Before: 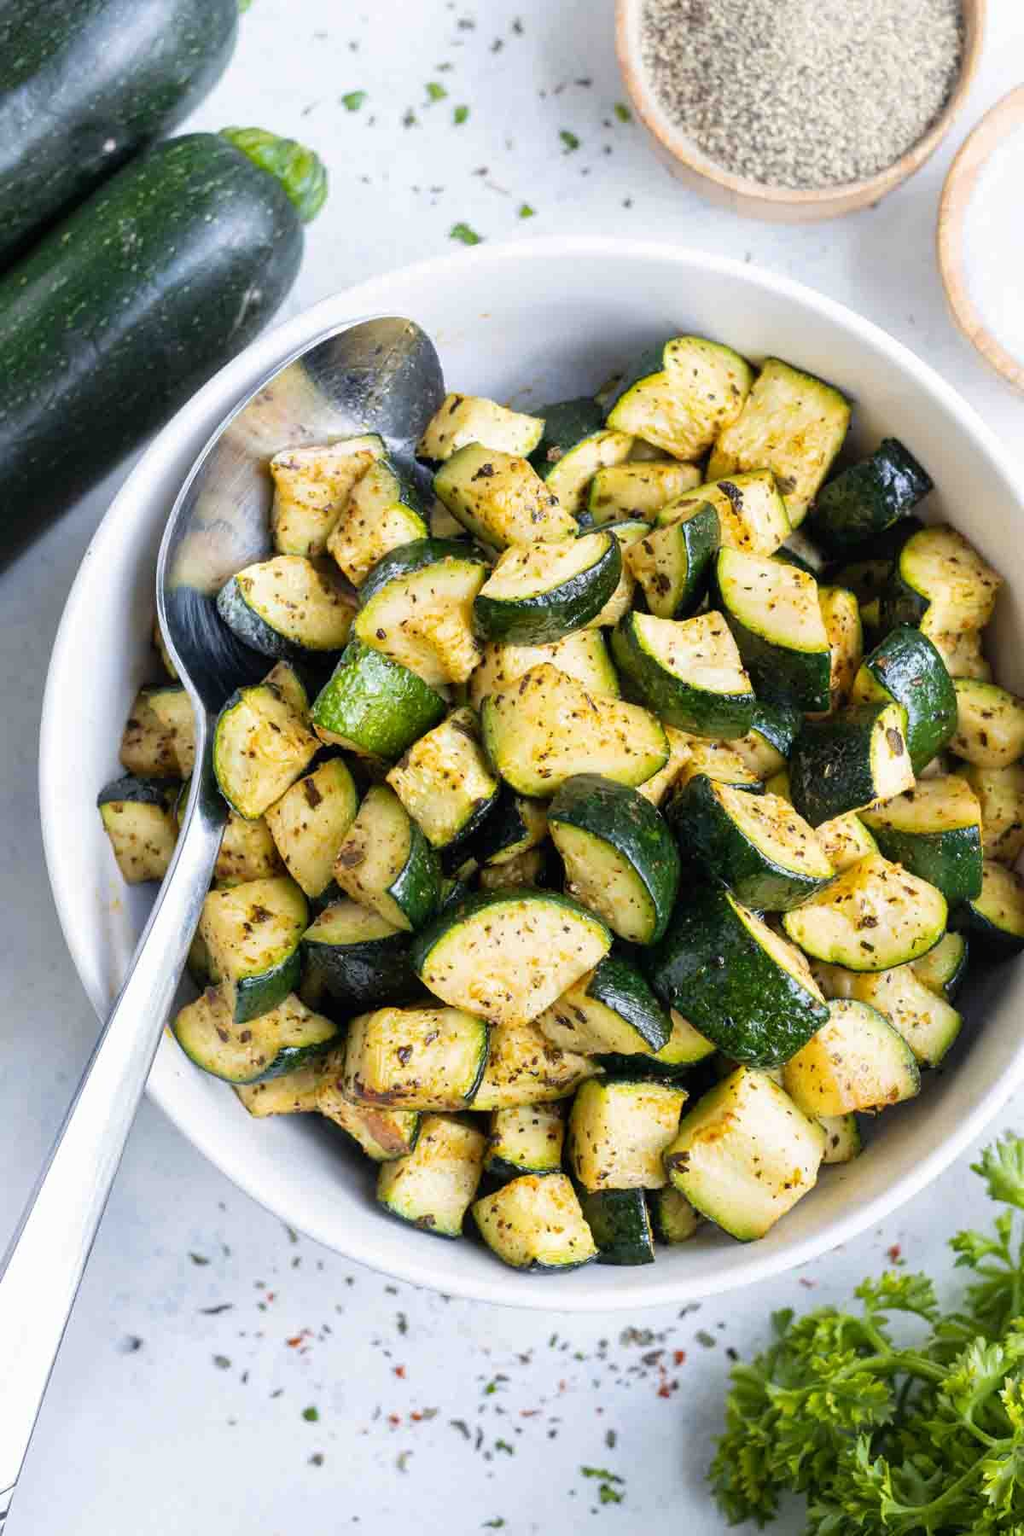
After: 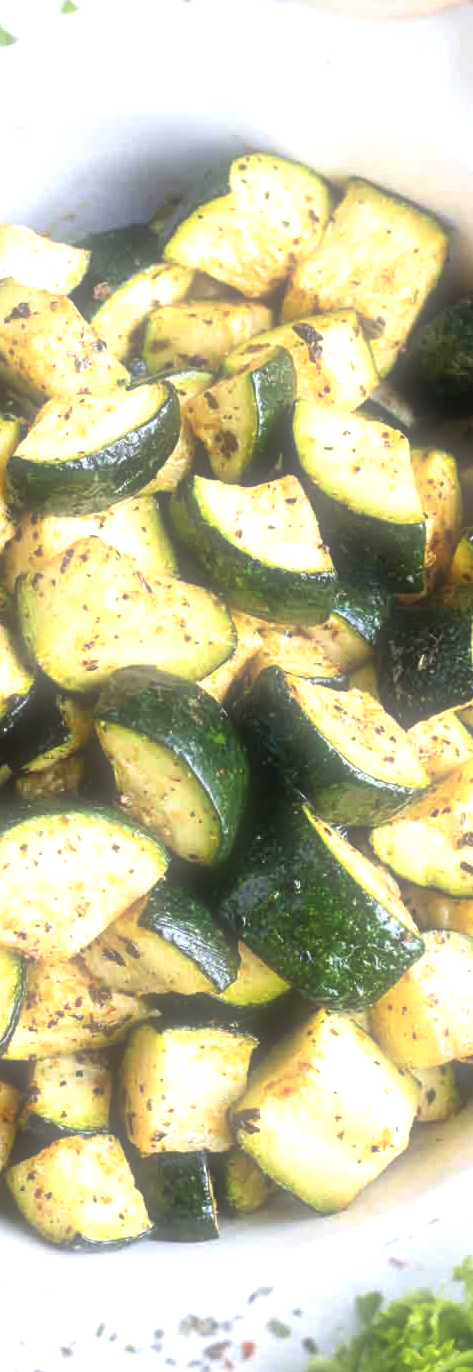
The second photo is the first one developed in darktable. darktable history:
soften: size 60.24%, saturation 65.46%, brightness 0.506 EV, mix 25.7%
exposure: exposure 0.722 EV, compensate highlight preservation false
crop: left 45.721%, top 13.393%, right 14.118%, bottom 10.01%
